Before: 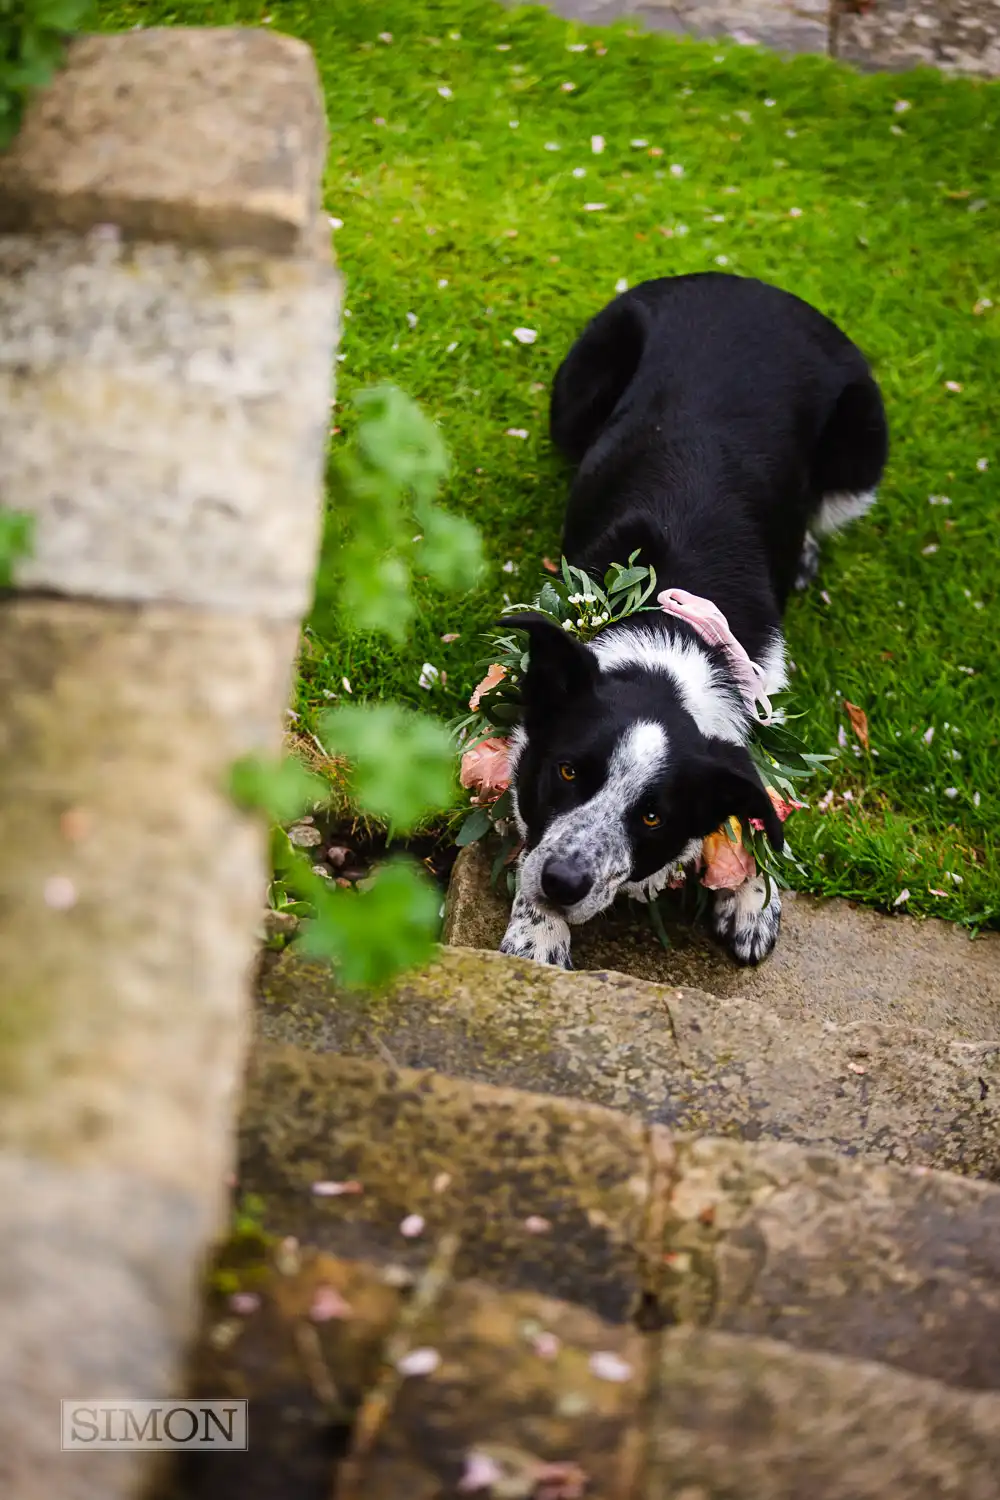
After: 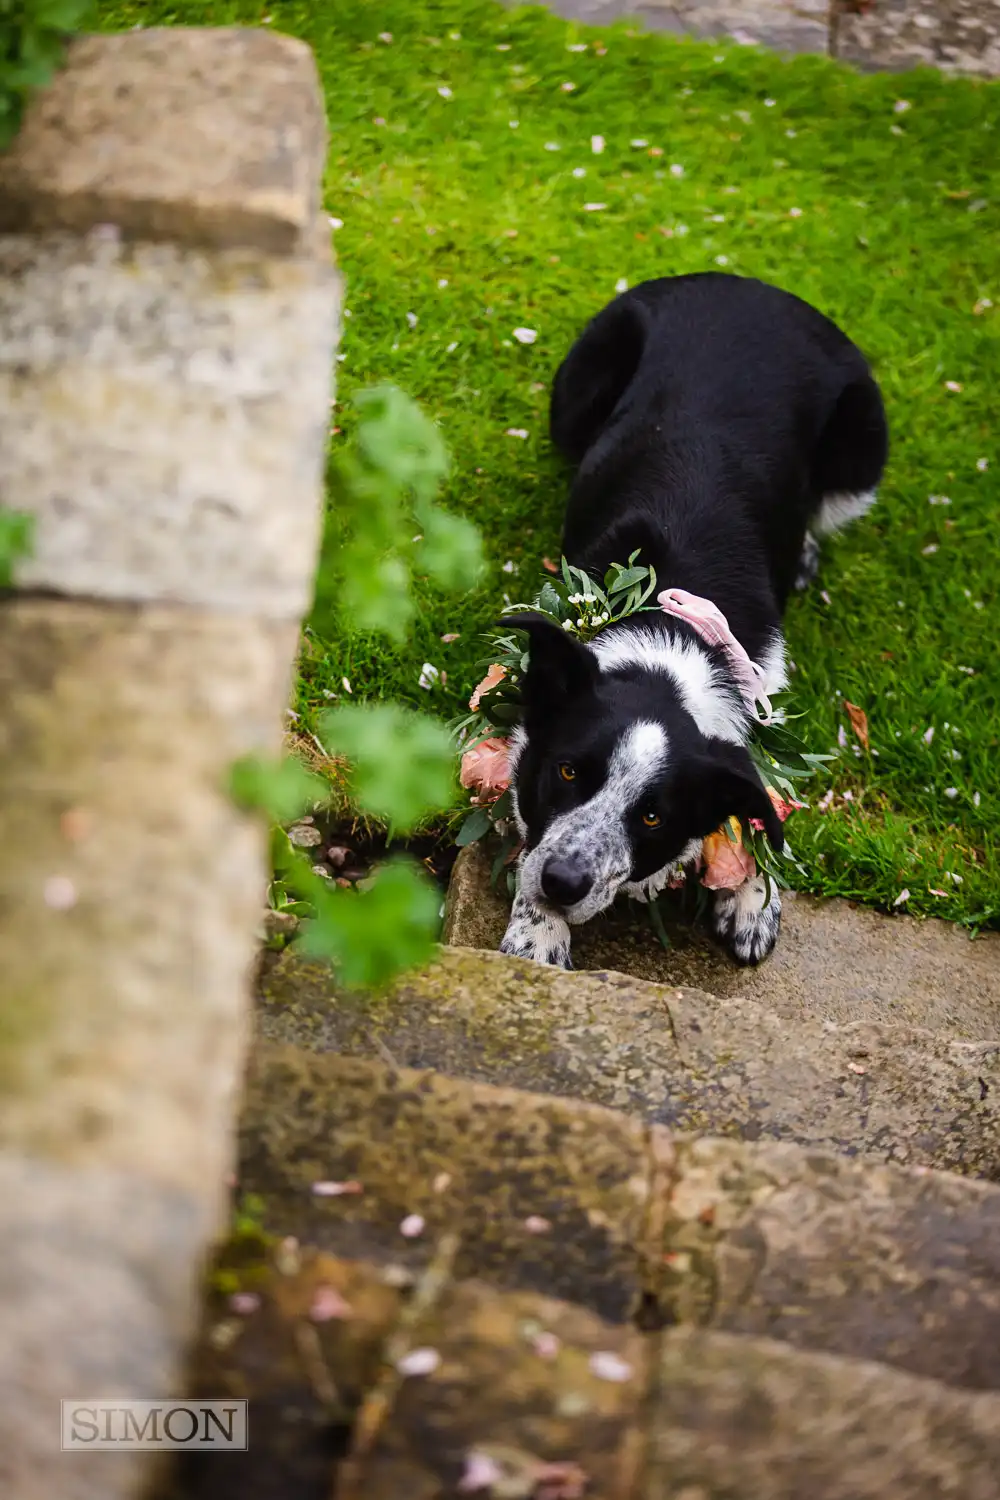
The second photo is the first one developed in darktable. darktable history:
exposure: exposure -0.055 EV, compensate highlight preservation false
